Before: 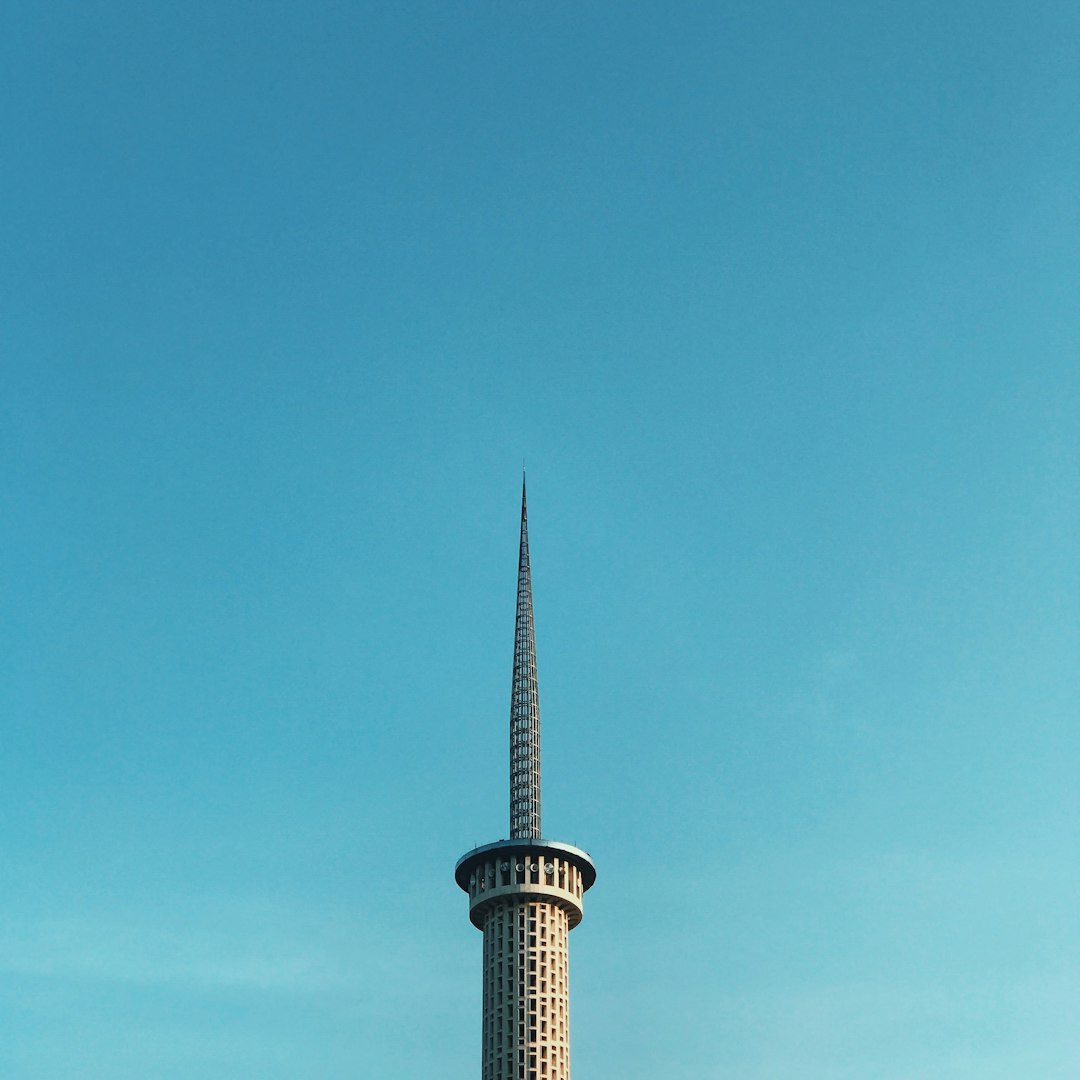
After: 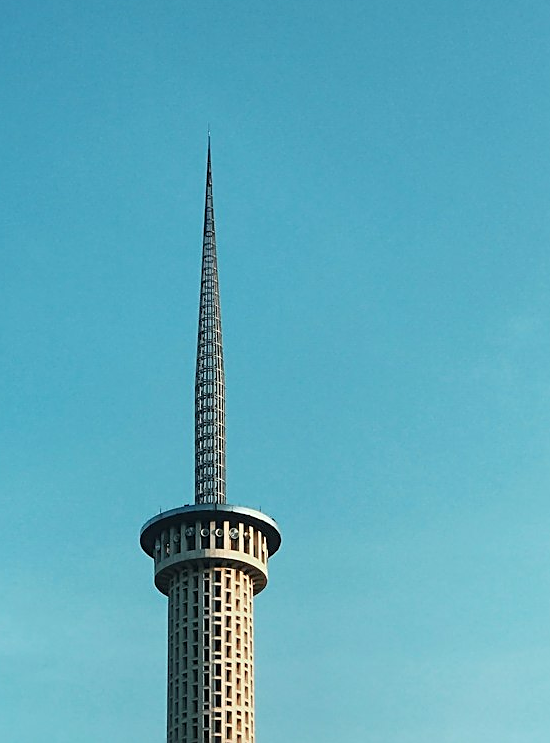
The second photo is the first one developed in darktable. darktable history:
sharpen: on, module defaults
crop and rotate: left 29.237%, top 31.152%, right 19.807%
